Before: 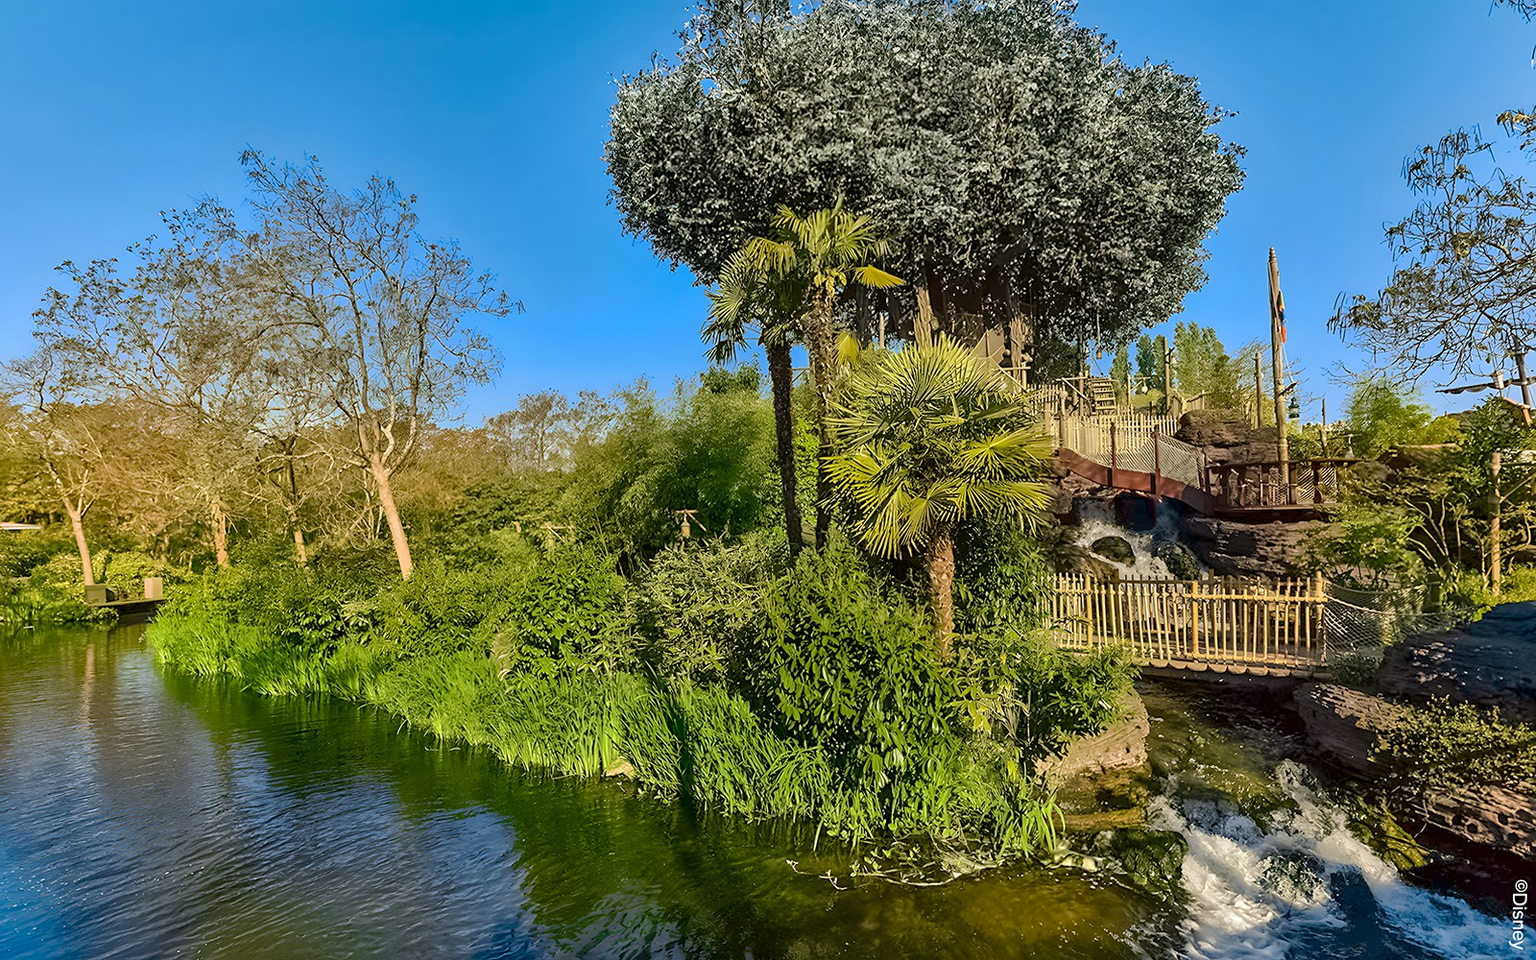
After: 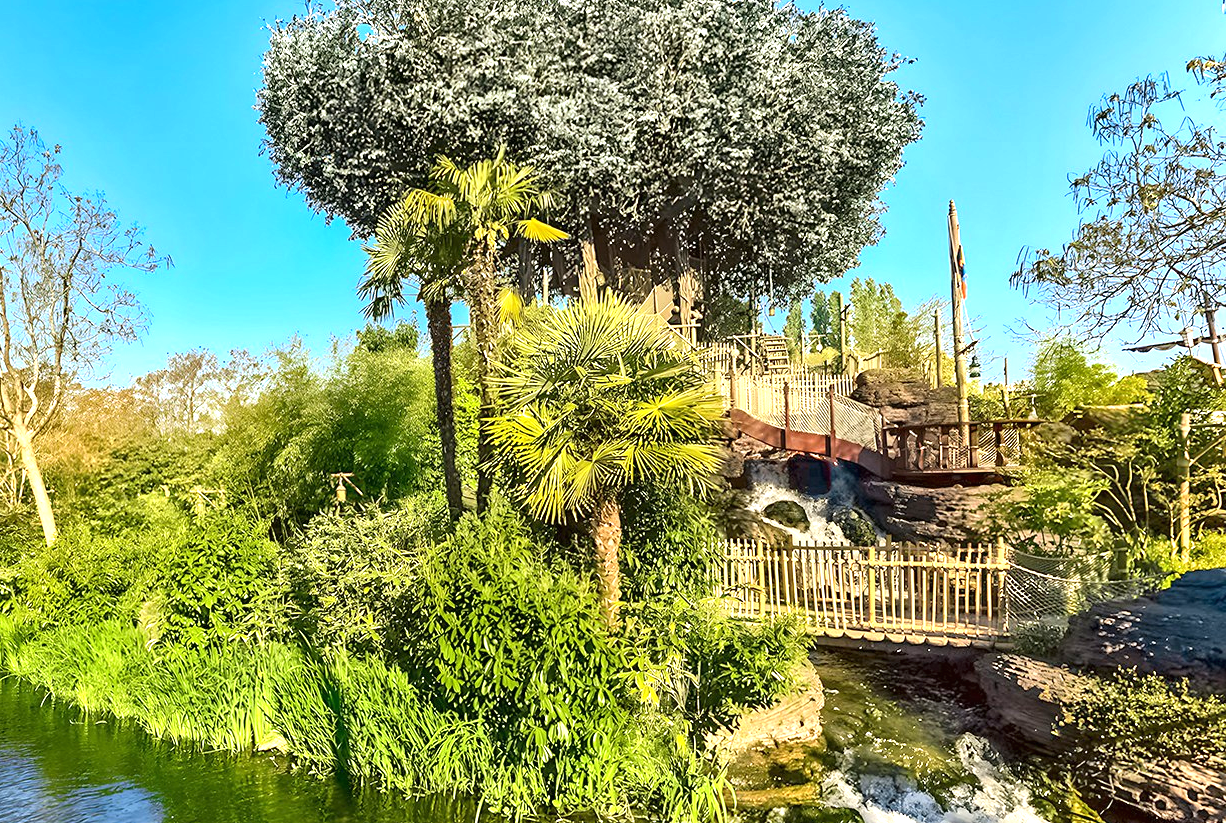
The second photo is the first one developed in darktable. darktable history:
exposure: black level correction 0, exposure 1.199 EV, compensate exposure bias true, compensate highlight preservation false
crop: left 23.364%, top 5.872%, bottom 11.743%
